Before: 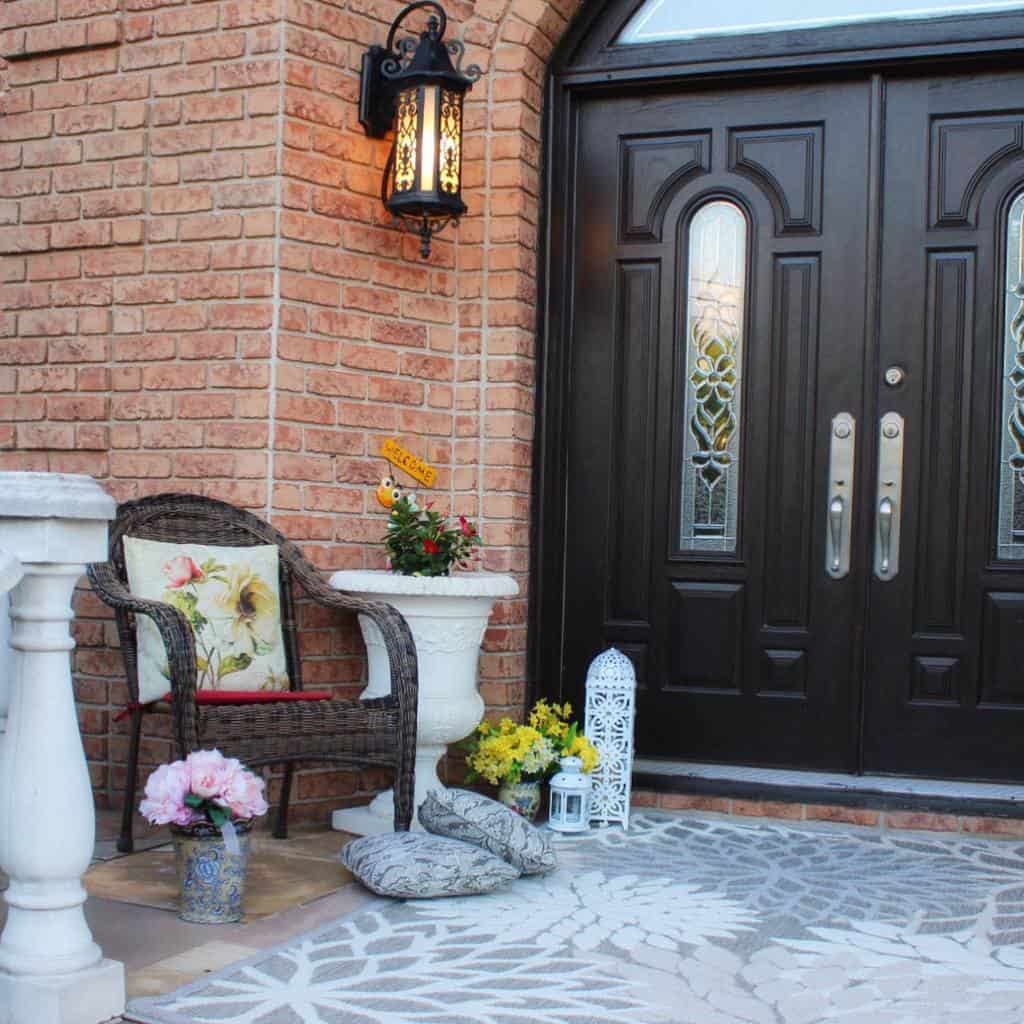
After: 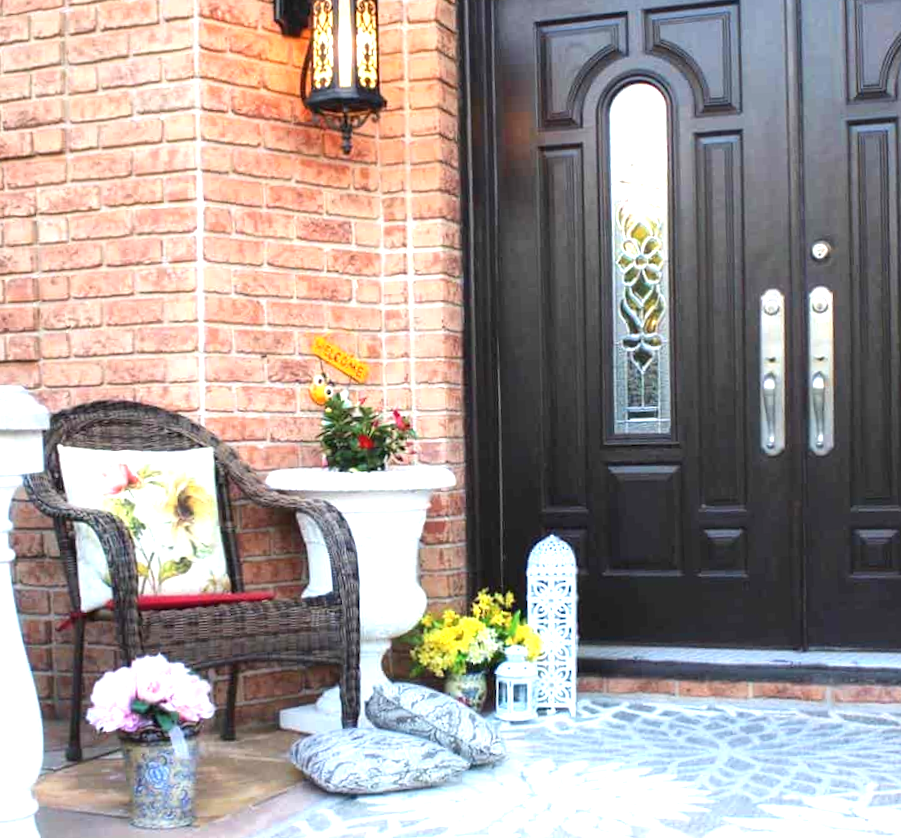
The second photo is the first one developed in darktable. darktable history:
rotate and perspective: rotation -4.57°, crop left 0.054, crop right 0.944, crop top 0.087, crop bottom 0.914
exposure: black level correction 0, exposure 1.2 EV, compensate exposure bias true, compensate highlight preservation false
crop and rotate: angle -1.96°, left 3.097%, top 4.154%, right 1.586%, bottom 0.529%
